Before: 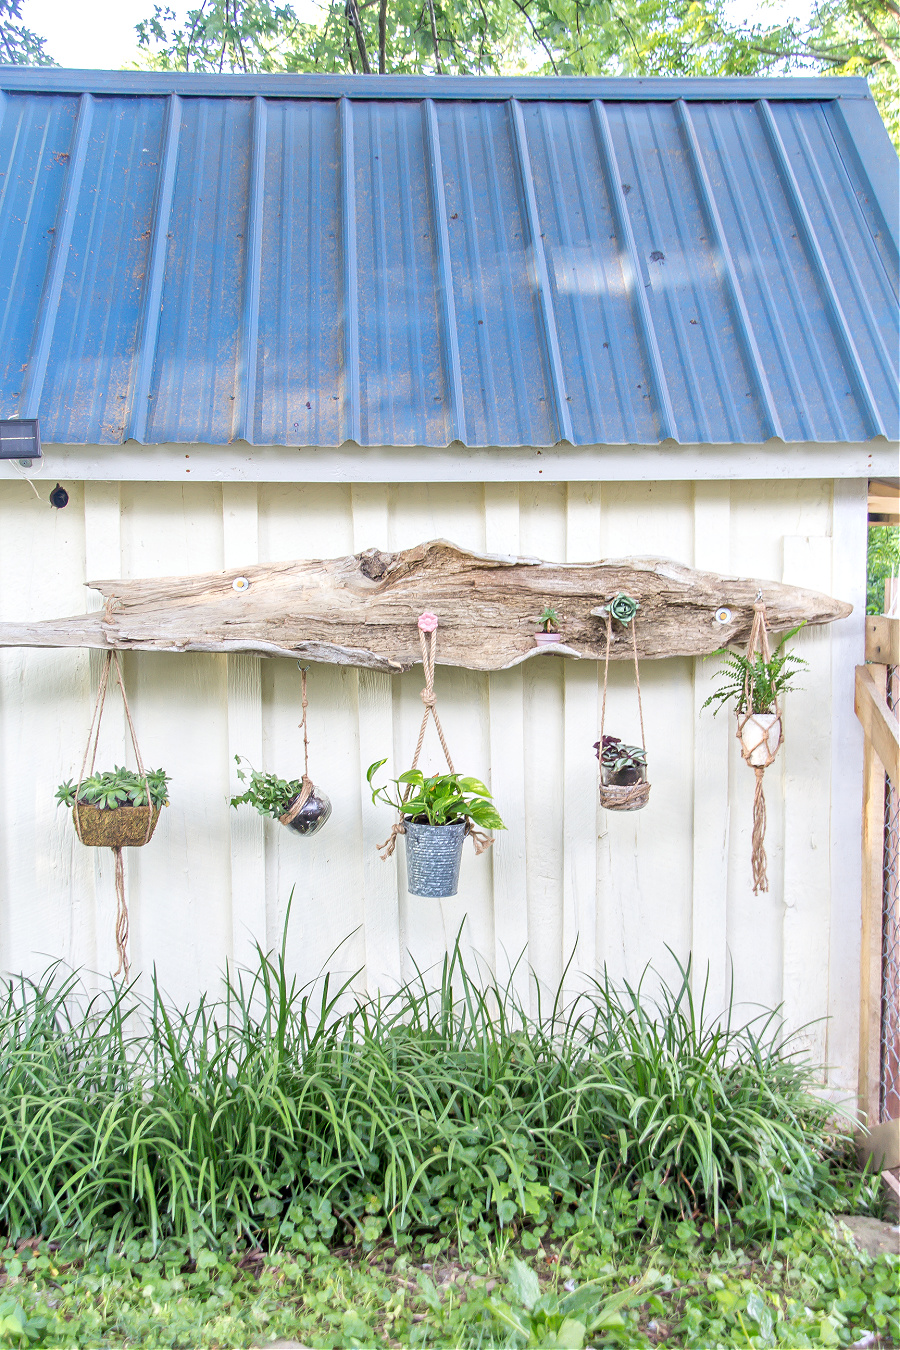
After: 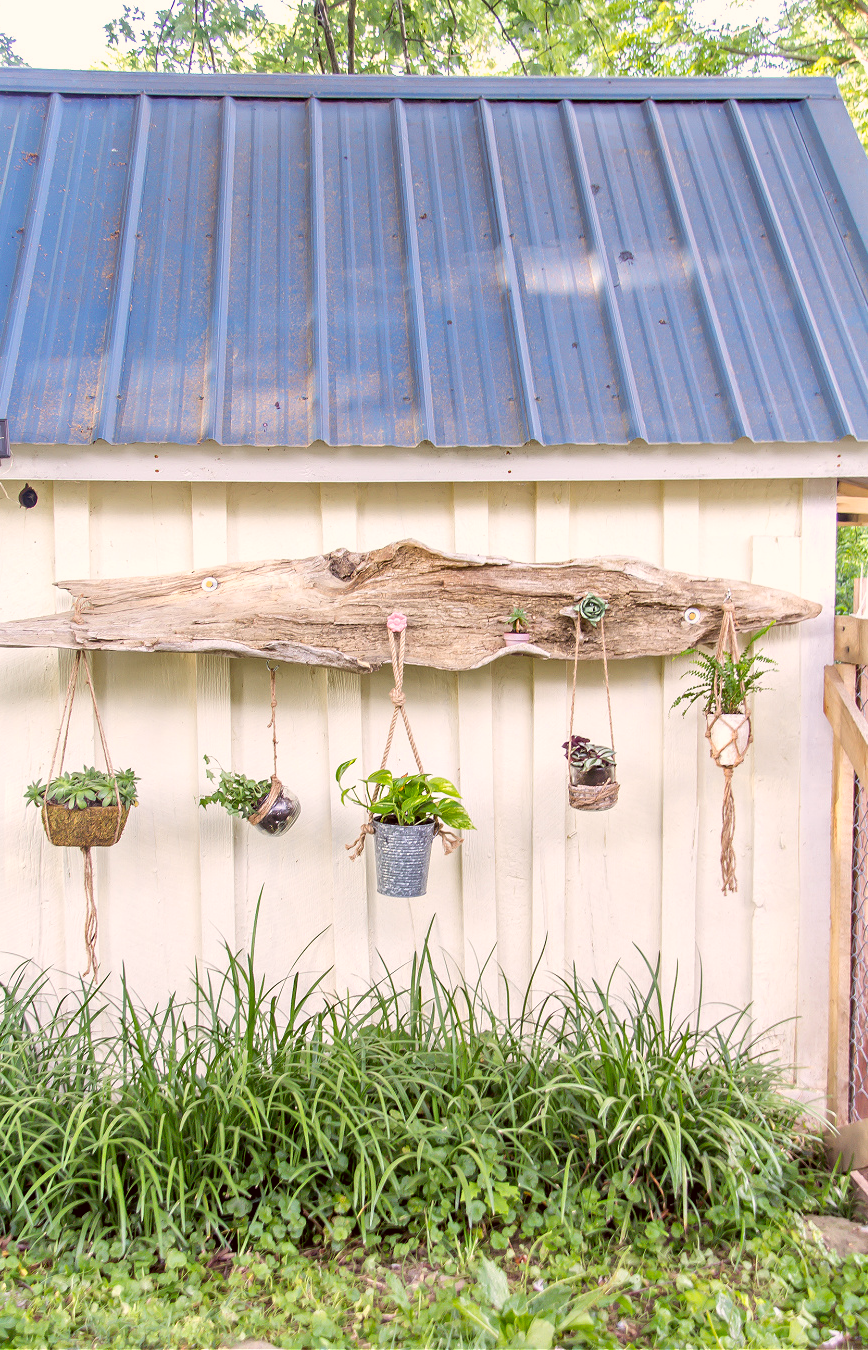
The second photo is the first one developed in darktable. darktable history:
crop and rotate: left 3.497%
color balance rgb: global offset › luminance -0.28%, global offset › hue 259.85°, perceptual saturation grading › global saturation 15.875%
color correction: highlights a* 6.6, highlights b* 8.01, shadows a* 6.27, shadows b* 7.52, saturation 0.899
